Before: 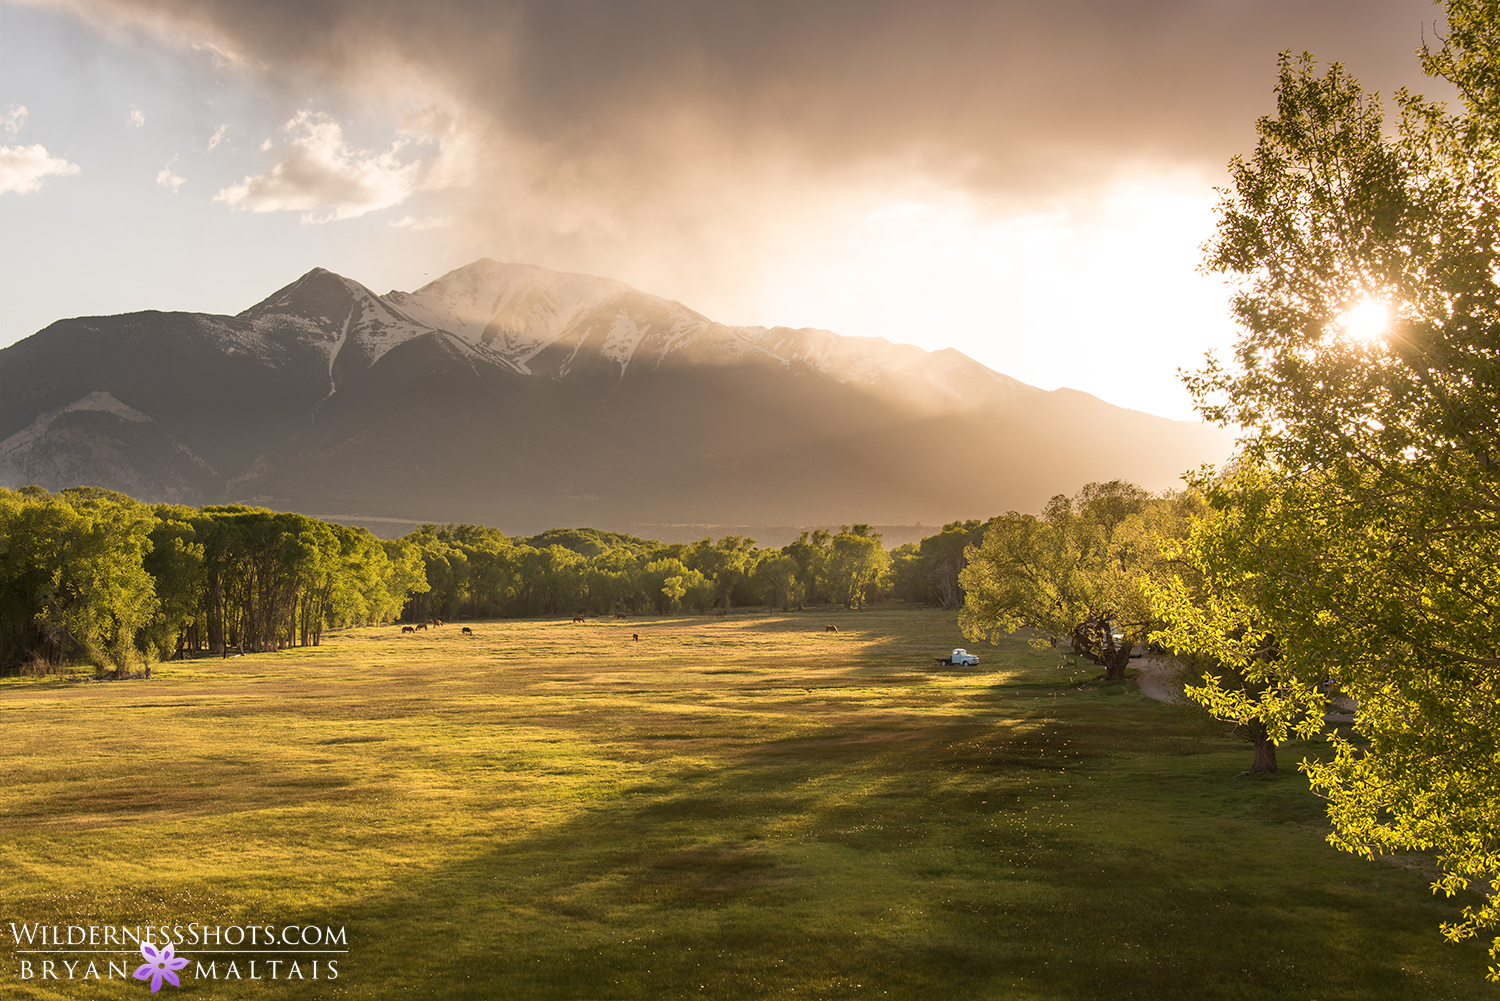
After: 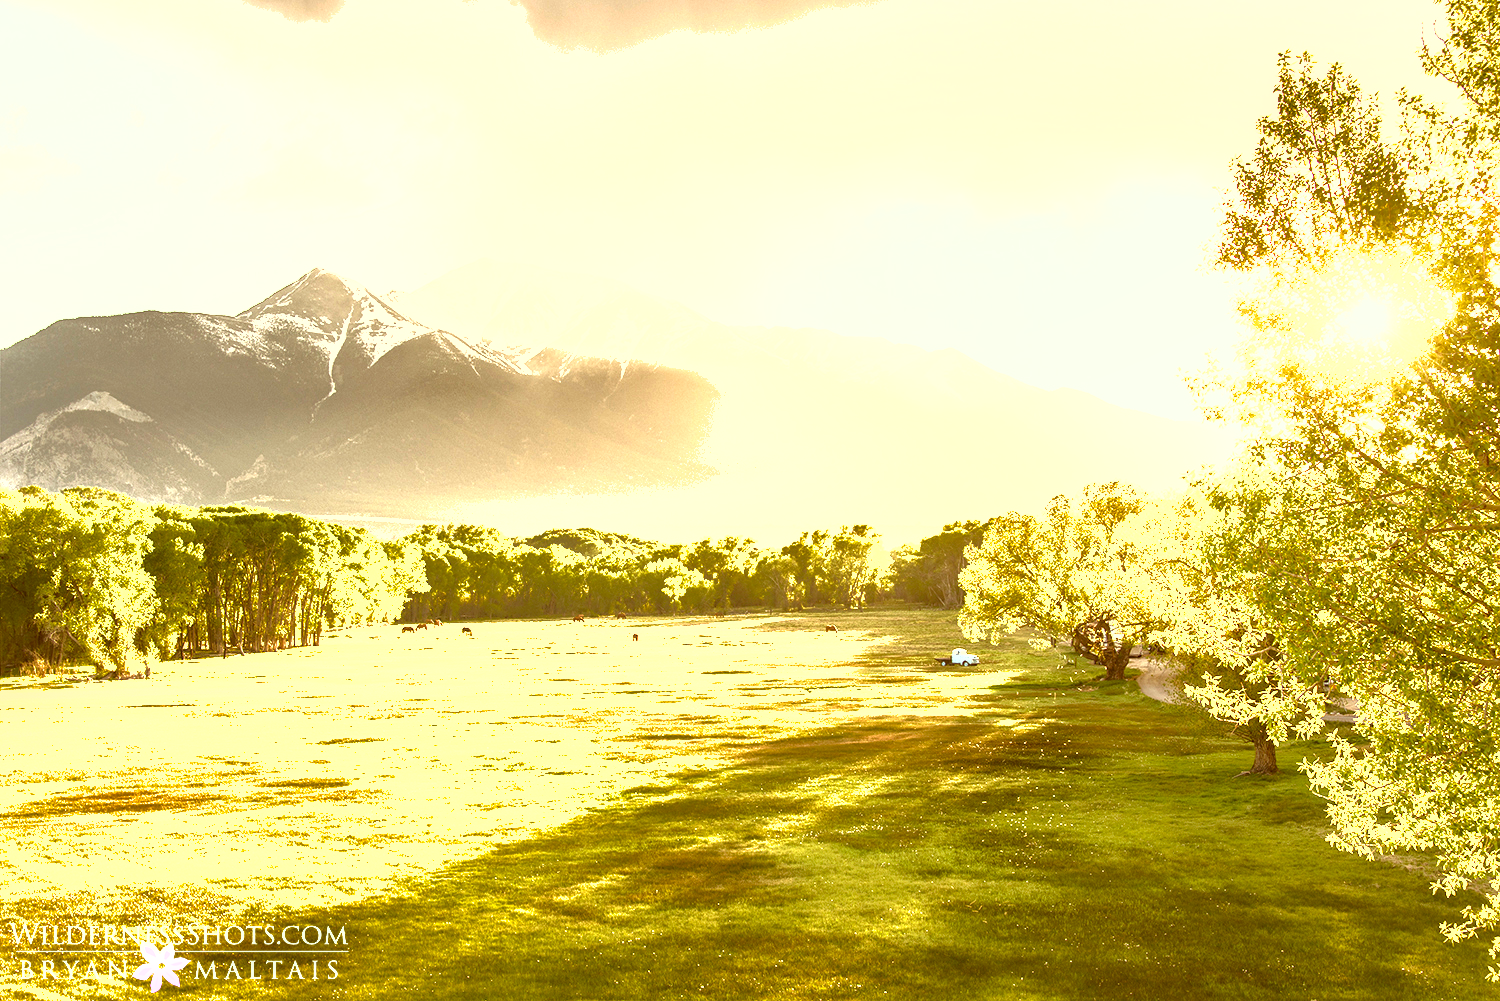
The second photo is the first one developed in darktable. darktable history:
shadows and highlights: on, module defaults
exposure: black level correction 0, exposure 2.327 EV, compensate exposure bias true, compensate highlight preservation false
local contrast: shadows 94%
color correction: highlights a* -5.94, highlights b* 9.48, shadows a* 10.12, shadows b* 23.94
color balance rgb: linear chroma grading › shadows 32%, linear chroma grading › global chroma -2%, linear chroma grading › mid-tones 4%, perceptual saturation grading › global saturation -2%, perceptual saturation grading › highlights -8%, perceptual saturation grading › mid-tones 8%, perceptual saturation grading › shadows 4%, perceptual brilliance grading › highlights 8%, perceptual brilliance grading › mid-tones 4%, perceptual brilliance grading › shadows 2%, global vibrance 16%, saturation formula JzAzBz (2021)
